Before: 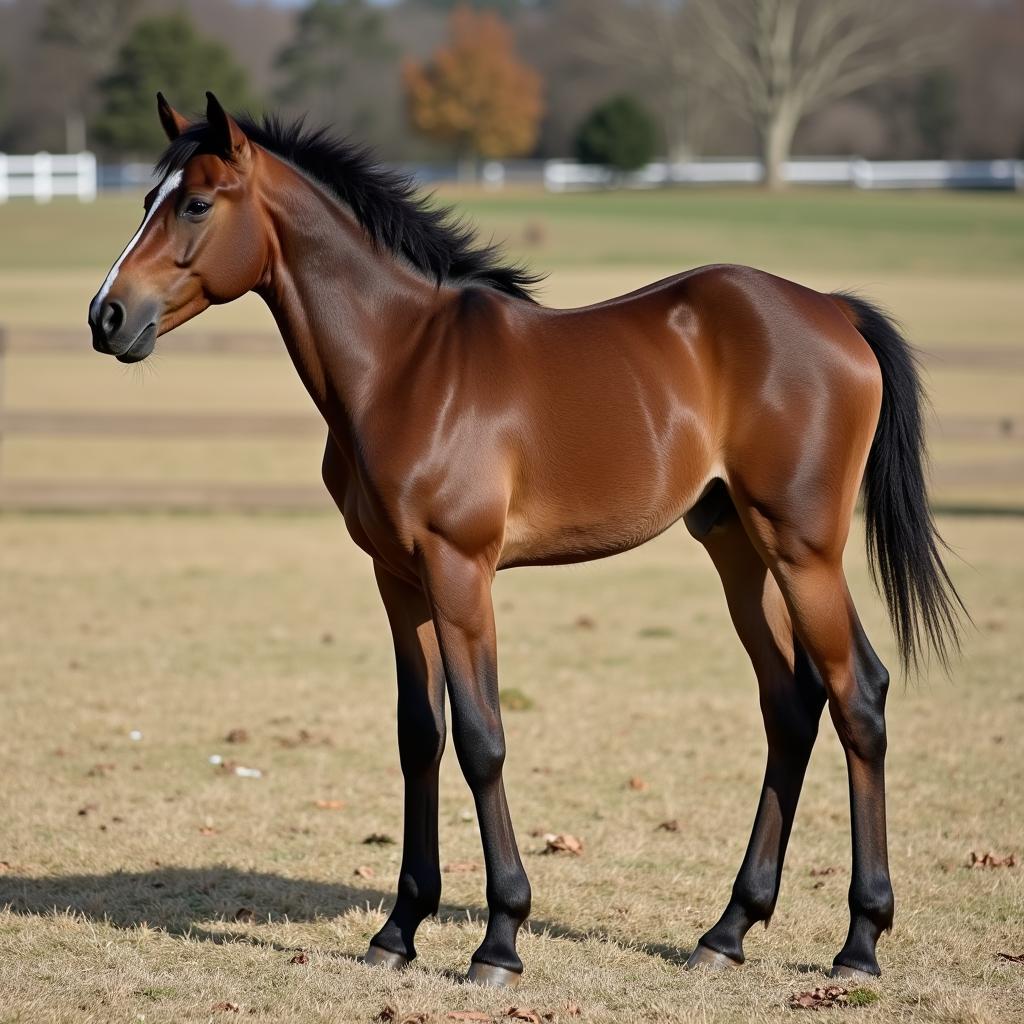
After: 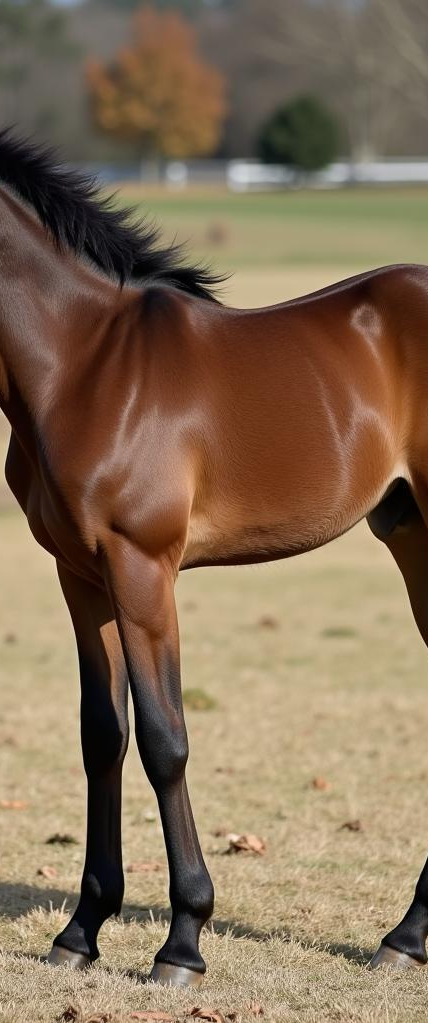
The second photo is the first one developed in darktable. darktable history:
crop: left 31.017%, right 27.138%
